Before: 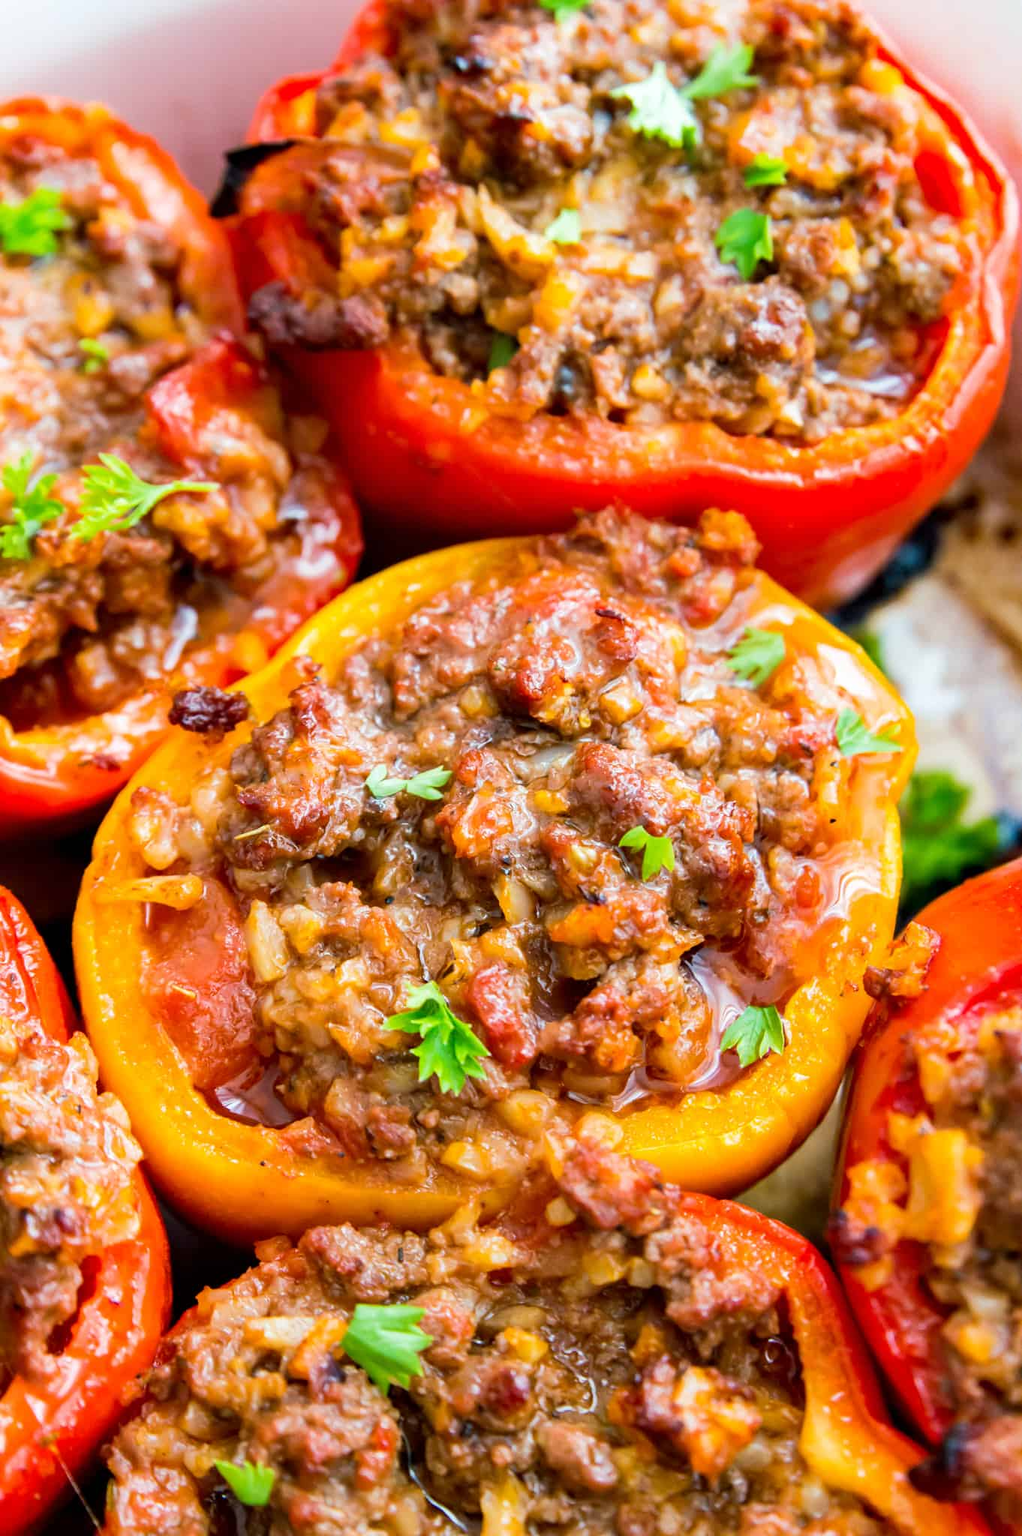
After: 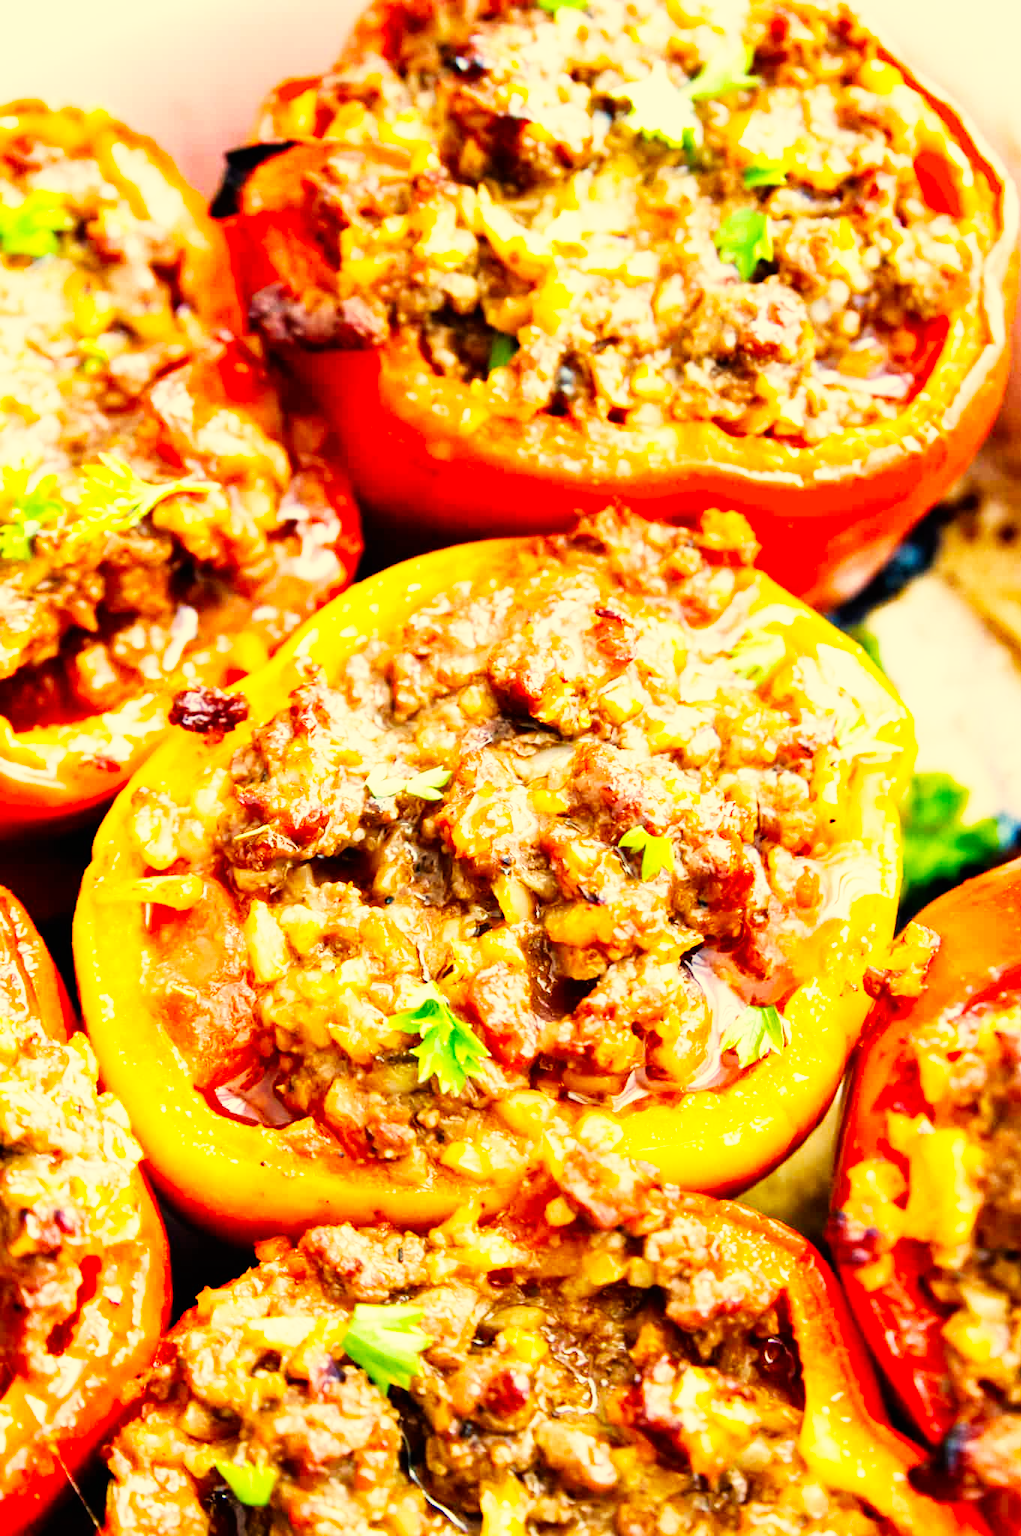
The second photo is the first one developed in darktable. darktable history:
base curve: curves: ch0 [(0, 0) (0.007, 0.004) (0.027, 0.03) (0.046, 0.07) (0.207, 0.54) (0.442, 0.872) (0.673, 0.972) (1, 1)], preserve colors none
color correction: highlights a* 2.72, highlights b* 22.8
